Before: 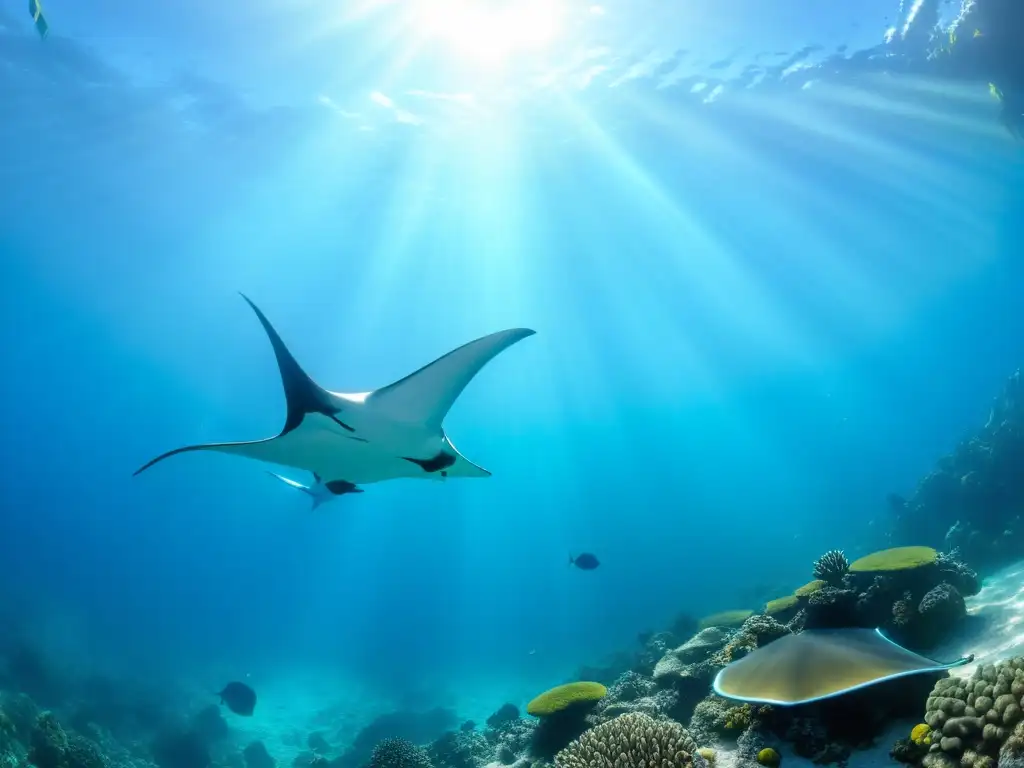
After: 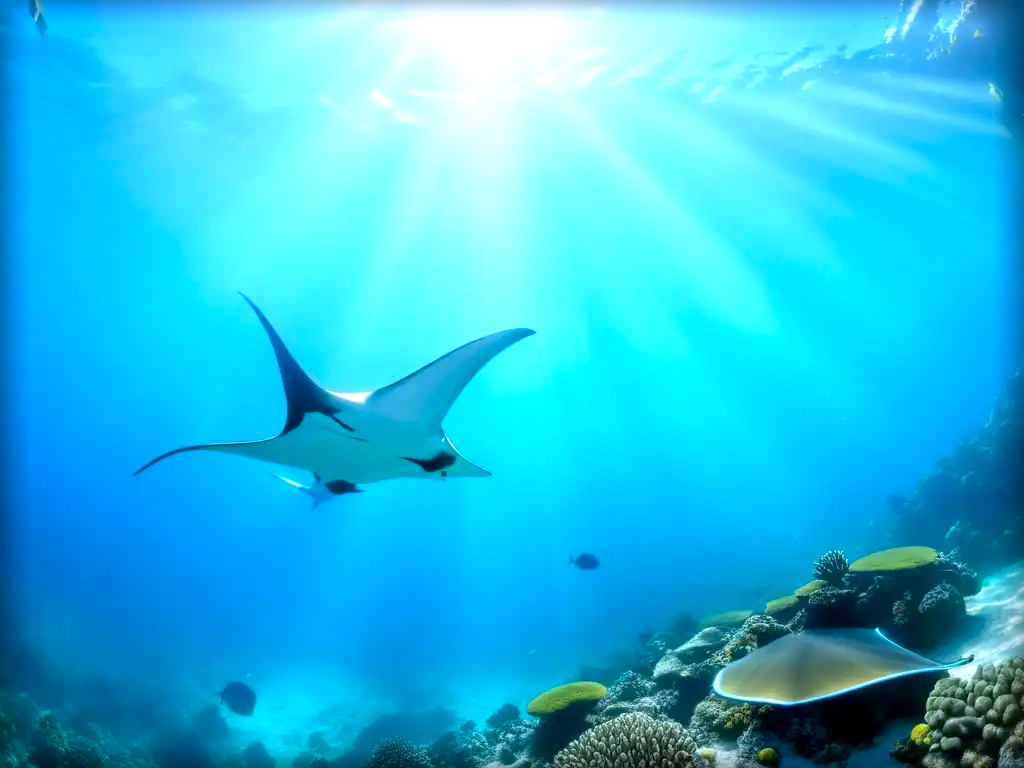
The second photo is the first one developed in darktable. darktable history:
color calibration: x 0.37, y 0.382, temperature 4319.03 K
exposure: black level correction 0.003, exposure 0.382 EV, compensate highlight preservation false
color zones: curves: ch0 [(0.068, 0.464) (0.25, 0.5) (0.48, 0.508) (0.75, 0.536) (0.886, 0.476) (0.967, 0.456)]; ch1 [(0.066, 0.456) (0.25, 0.5) (0.616, 0.508) (0.746, 0.56) (0.934, 0.444)]
vignetting: fall-off start 93.85%, fall-off radius 6.04%, brightness -0.572, saturation -0.002, automatic ratio true, width/height ratio 1.331, shape 0.046
